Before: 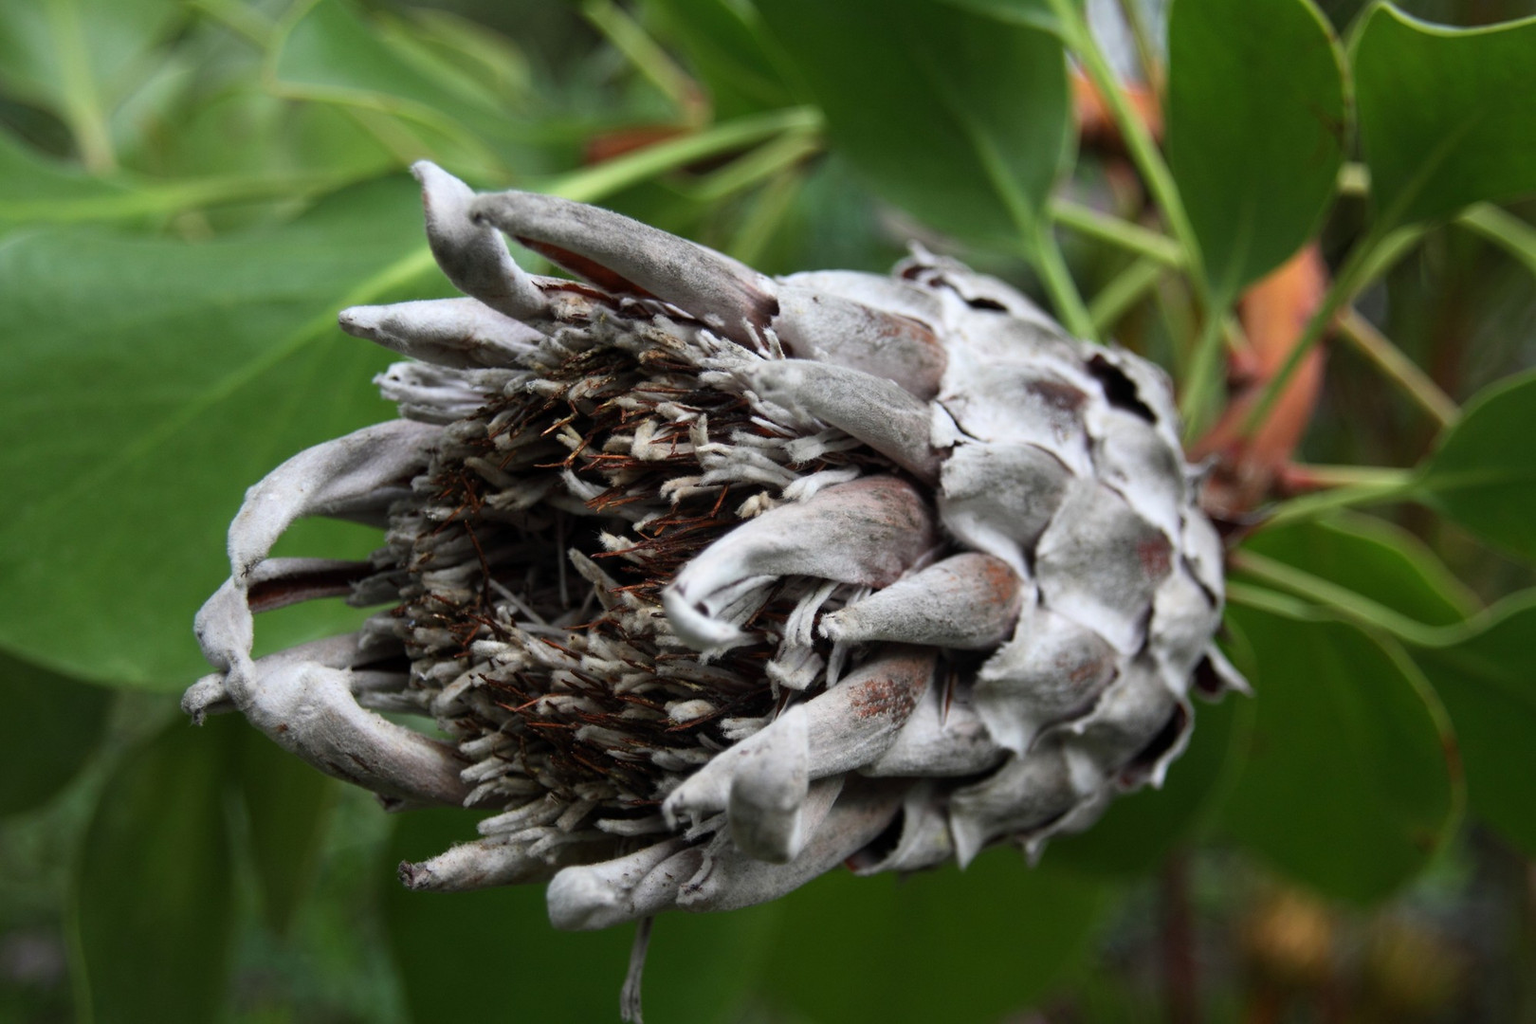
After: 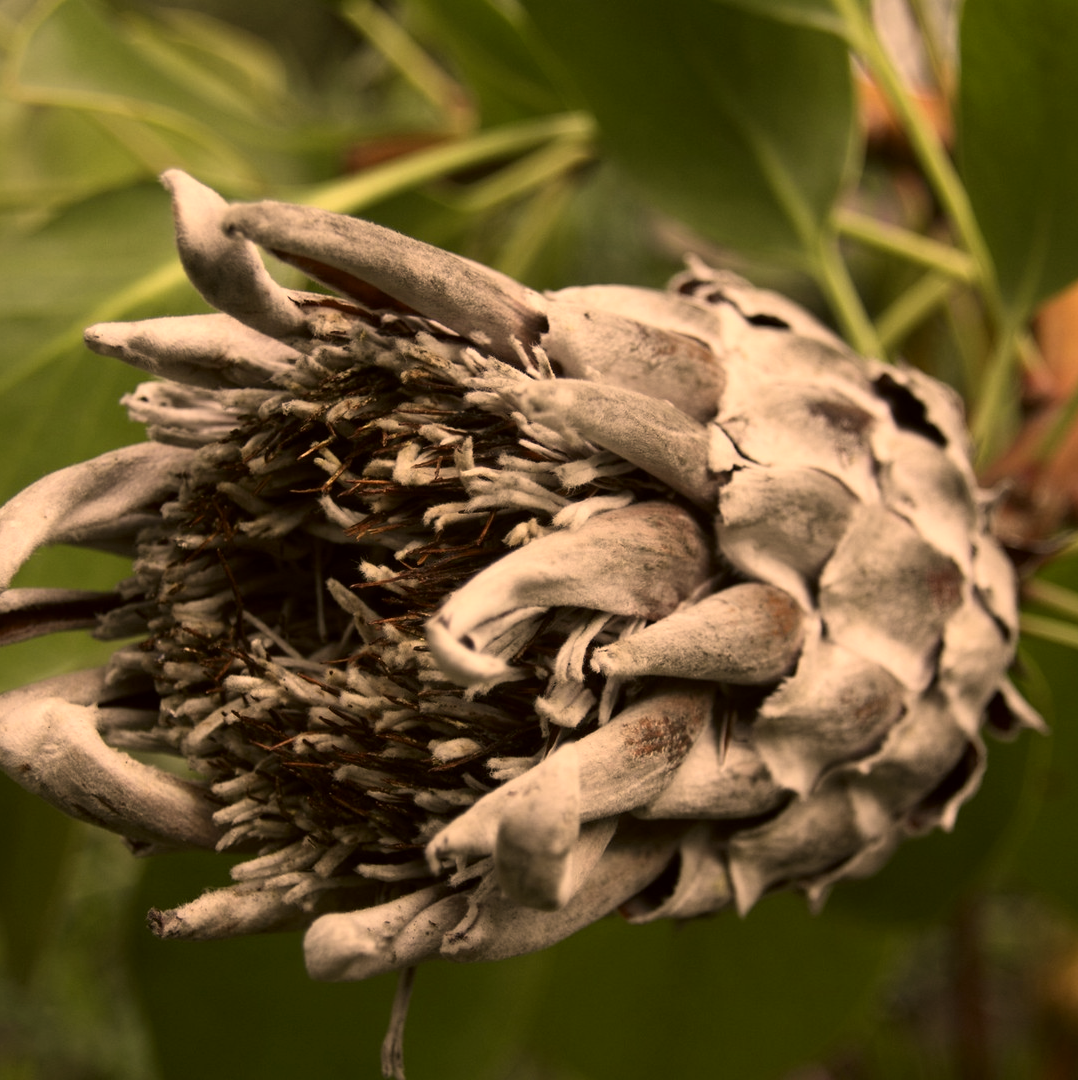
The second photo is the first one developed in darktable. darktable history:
crop: left 16.899%, right 16.556%
color correction: highlights a* 17.94, highlights b* 35.39, shadows a* 1.48, shadows b* 6.42, saturation 1.01
contrast brightness saturation: contrast 0.1, saturation -0.36
